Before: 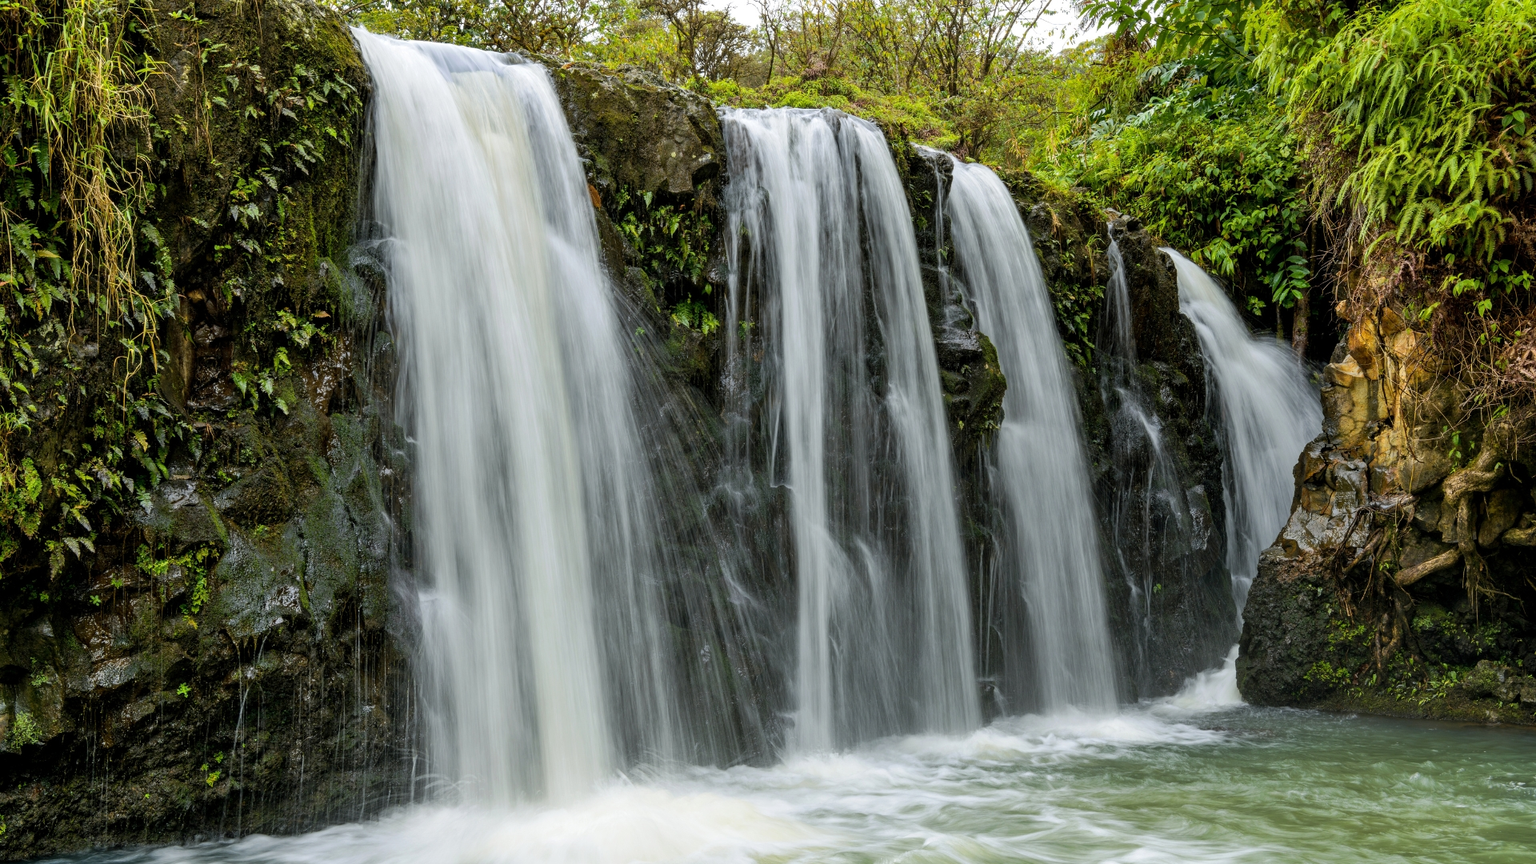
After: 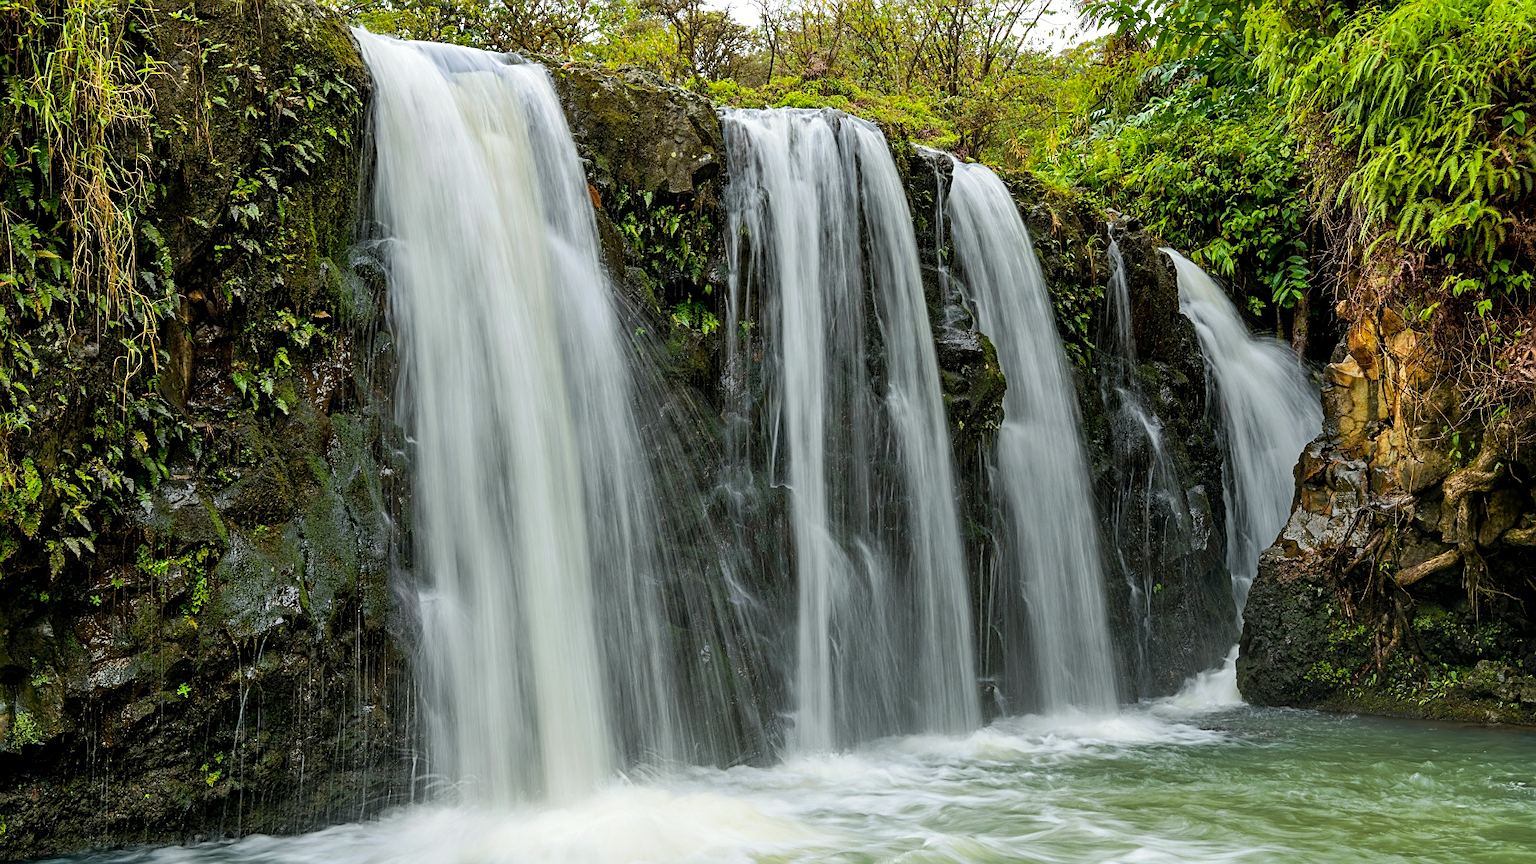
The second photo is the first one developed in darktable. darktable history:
sharpen: on, module defaults
color calibration: output R [0.946, 0.065, -0.013, 0], output G [-0.246, 1.264, -0.017, 0], output B [0.046, -0.098, 1.05, 0], illuminant custom, x 0.344, y 0.359, temperature 5045.54 K
